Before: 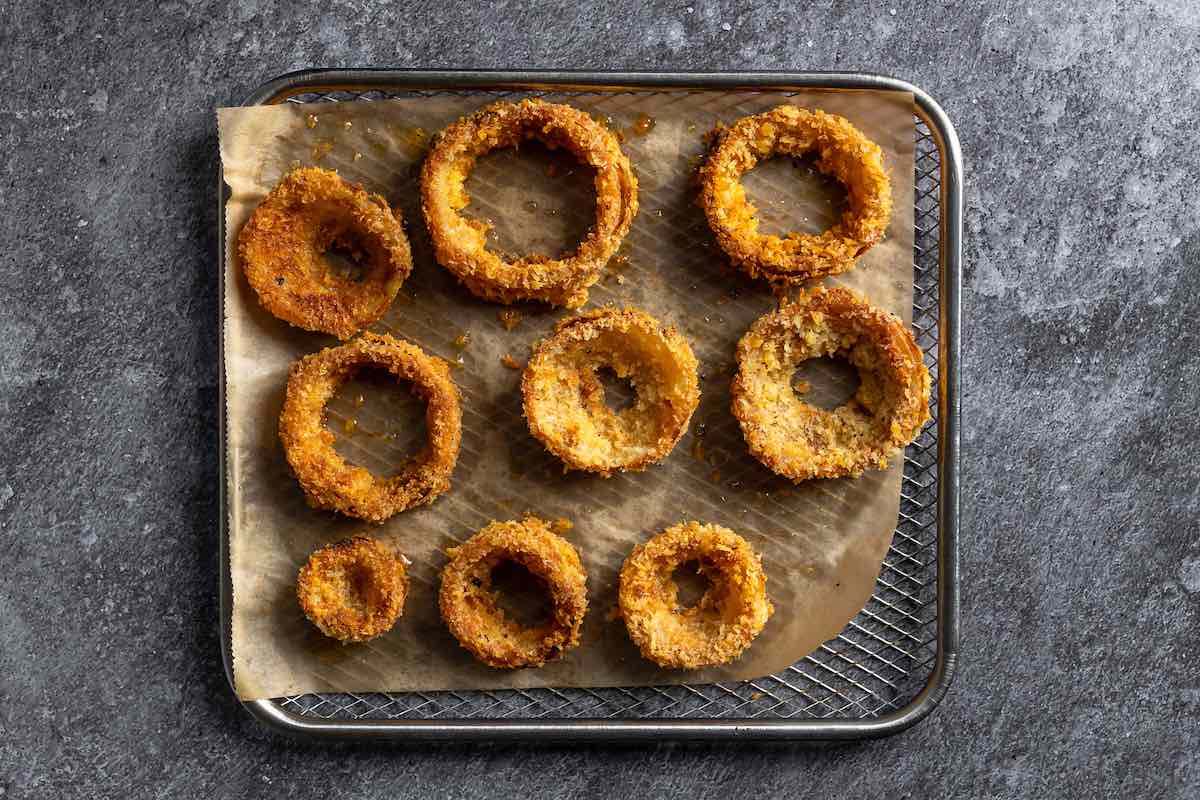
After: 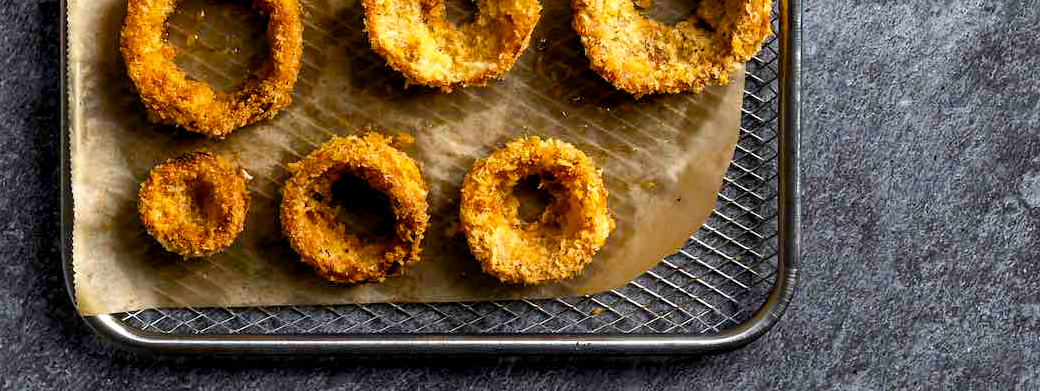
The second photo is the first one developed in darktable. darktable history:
color balance rgb: global offset › luminance -0.51%, perceptual saturation grading › global saturation 27.53%, perceptual saturation grading › highlights -25%, perceptual saturation grading › shadows 25%, perceptual brilliance grading › highlights 6.62%, perceptual brilliance grading › mid-tones 17.07%, perceptual brilliance grading › shadows -5.23%
tone equalizer: on, module defaults
crop and rotate: left 13.306%, top 48.129%, bottom 2.928%
